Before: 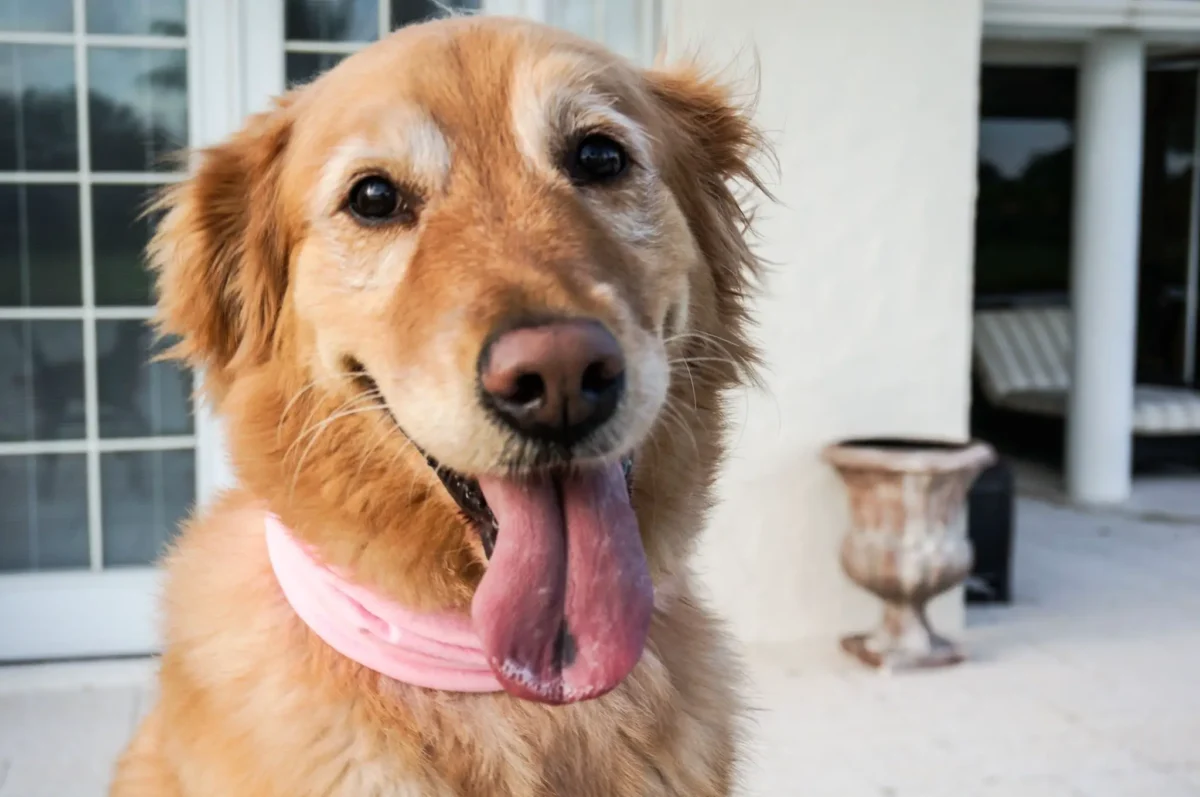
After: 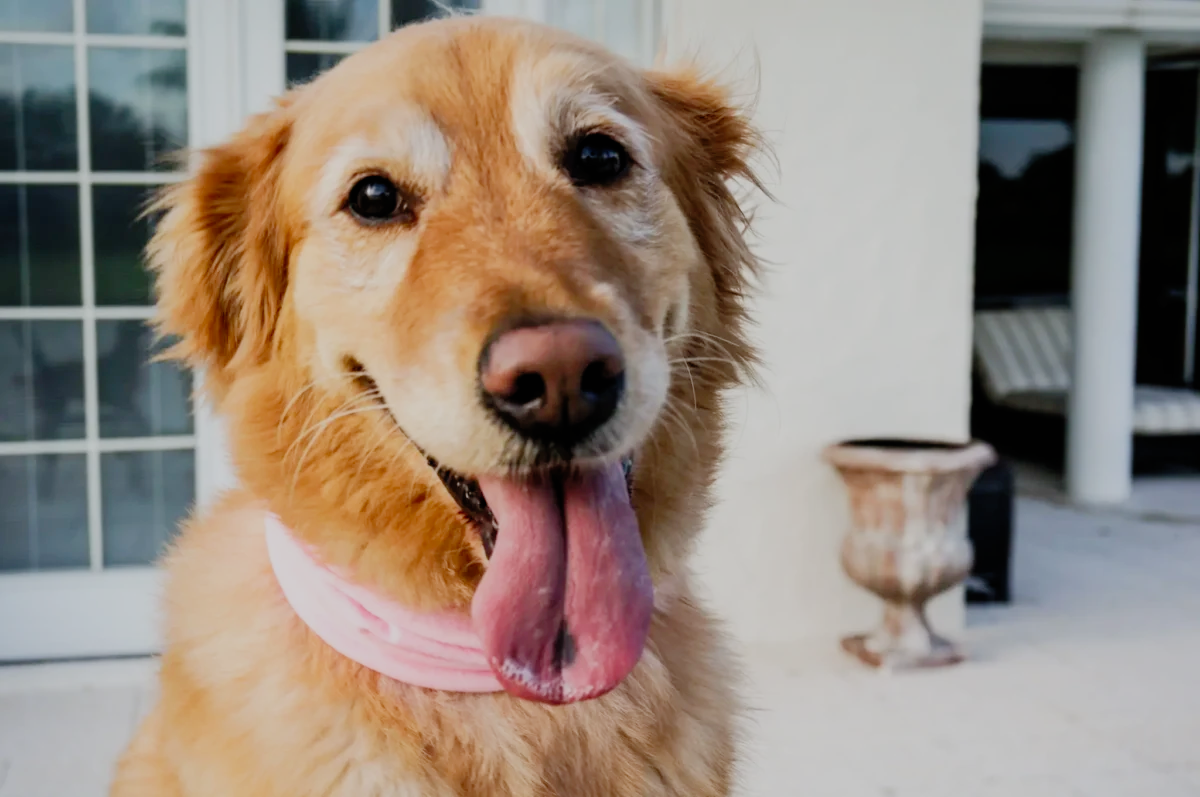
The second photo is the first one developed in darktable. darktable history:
filmic rgb: black relative exposure -7.75 EV, white relative exposure 4.46 EV, hardness 3.75, latitude 37.89%, contrast 0.975, highlights saturation mix 8.75%, shadows ↔ highlights balance 4.61%, preserve chrominance no, color science v5 (2021), iterations of high-quality reconstruction 0, contrast in shadows safe, contrast in highlights safe
